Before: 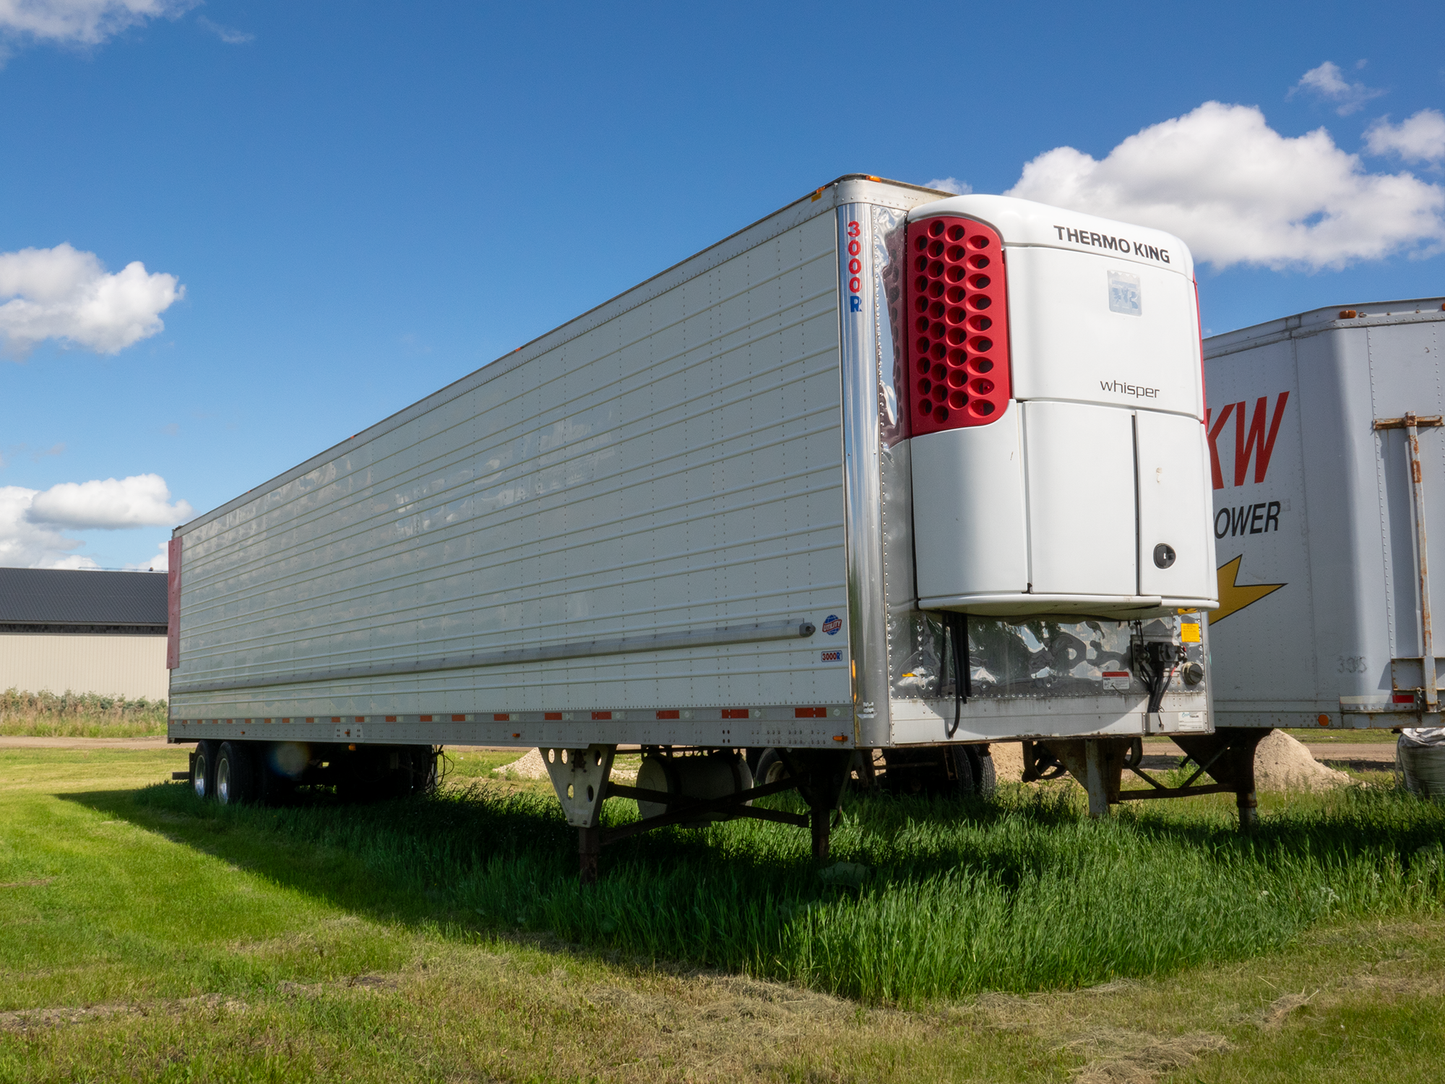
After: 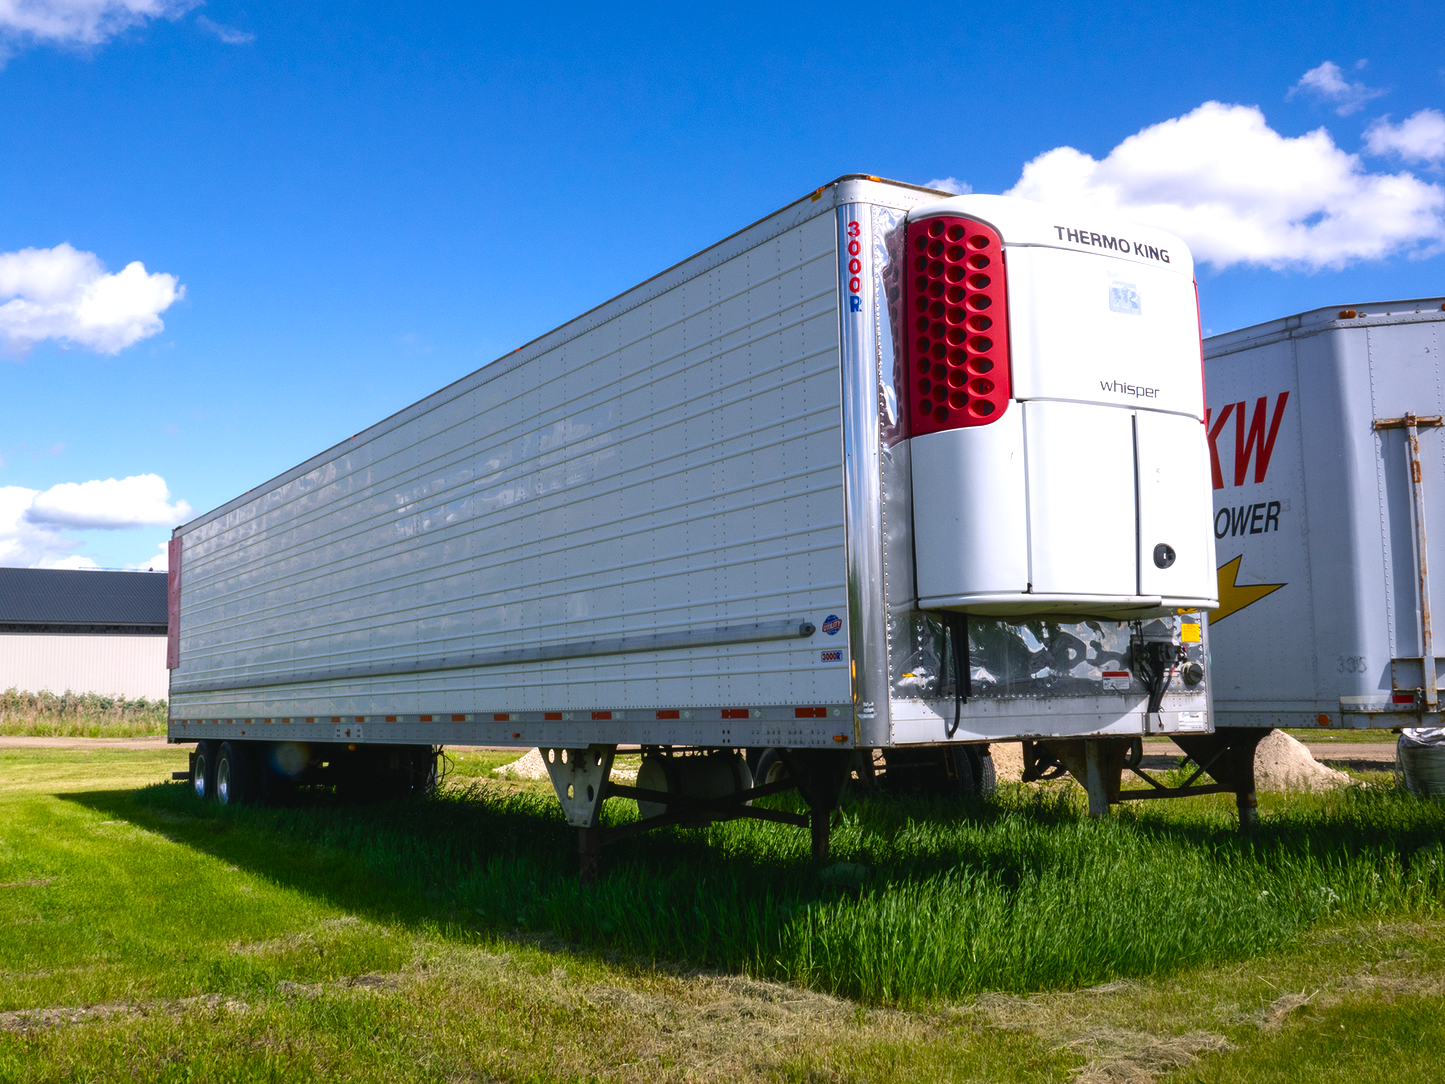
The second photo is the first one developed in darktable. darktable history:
white balance: red 0.967, blue 1.119, emerald 0.756
color balance rgb: shadows lift › chroma 1%, shadows lift › hue 217.2°, power › hue 310.8°, highlights gain › chroma 1%, highlights gain › hue 54°, global offset › luminance 0.5%, global offset › hue 171.6°, perceptual saturation grading › global saturation 14.09%, perceptual saturation grading › highlights -25%, perceptual saturation grading › shadows 30%, perceptual brilliance grading › highlights 13.42%, perceptual brilliance grading › mid-tones 8.05%, perceptual brilliance grading › shadows -17.45%, global vibrance 25%
